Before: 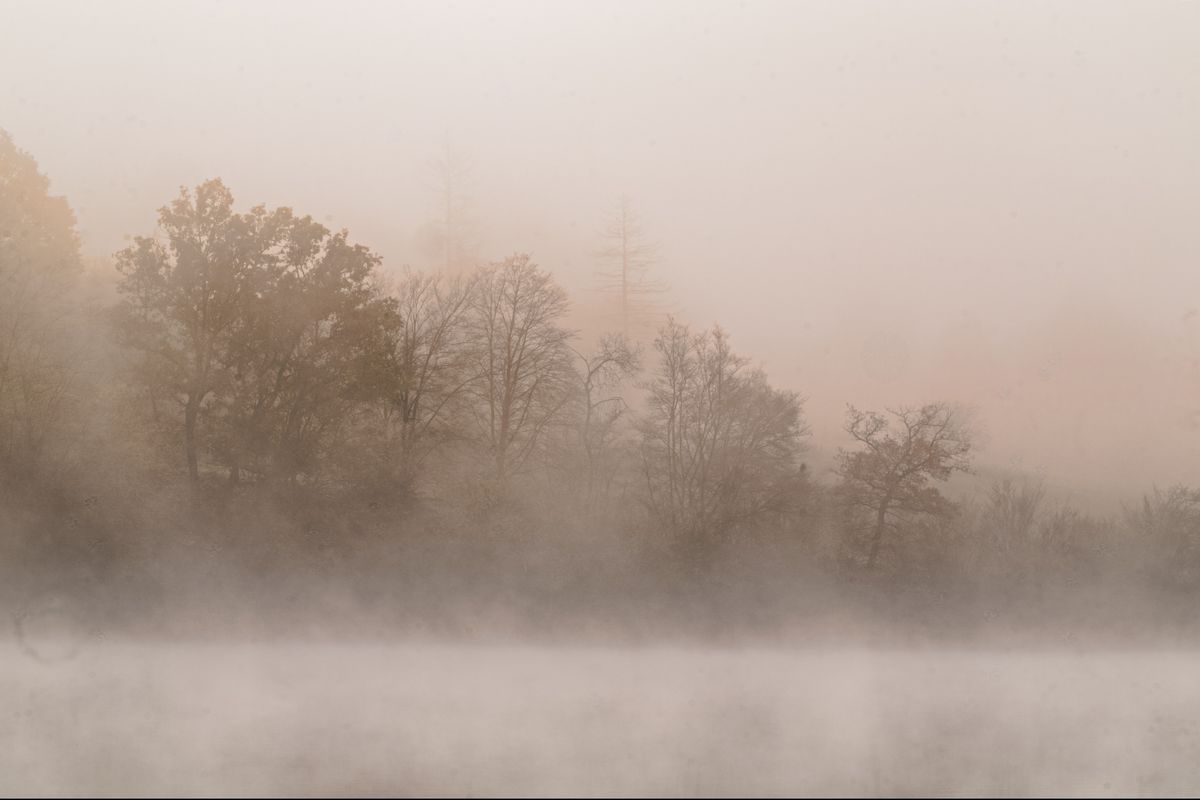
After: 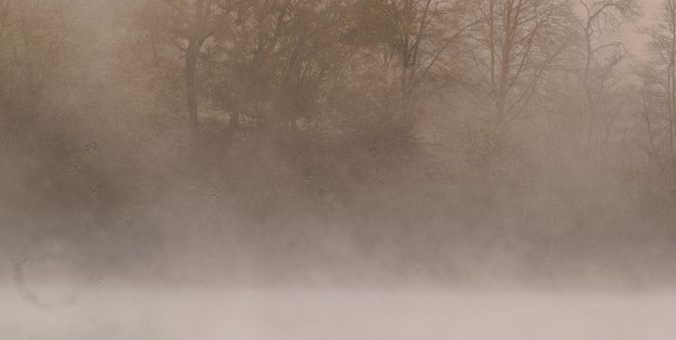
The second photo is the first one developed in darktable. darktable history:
crop: top 44.483%, right 43.593%, bottom 12.892%
bloom: size 13.65%, threshold 98.39%, strength 4.82%
